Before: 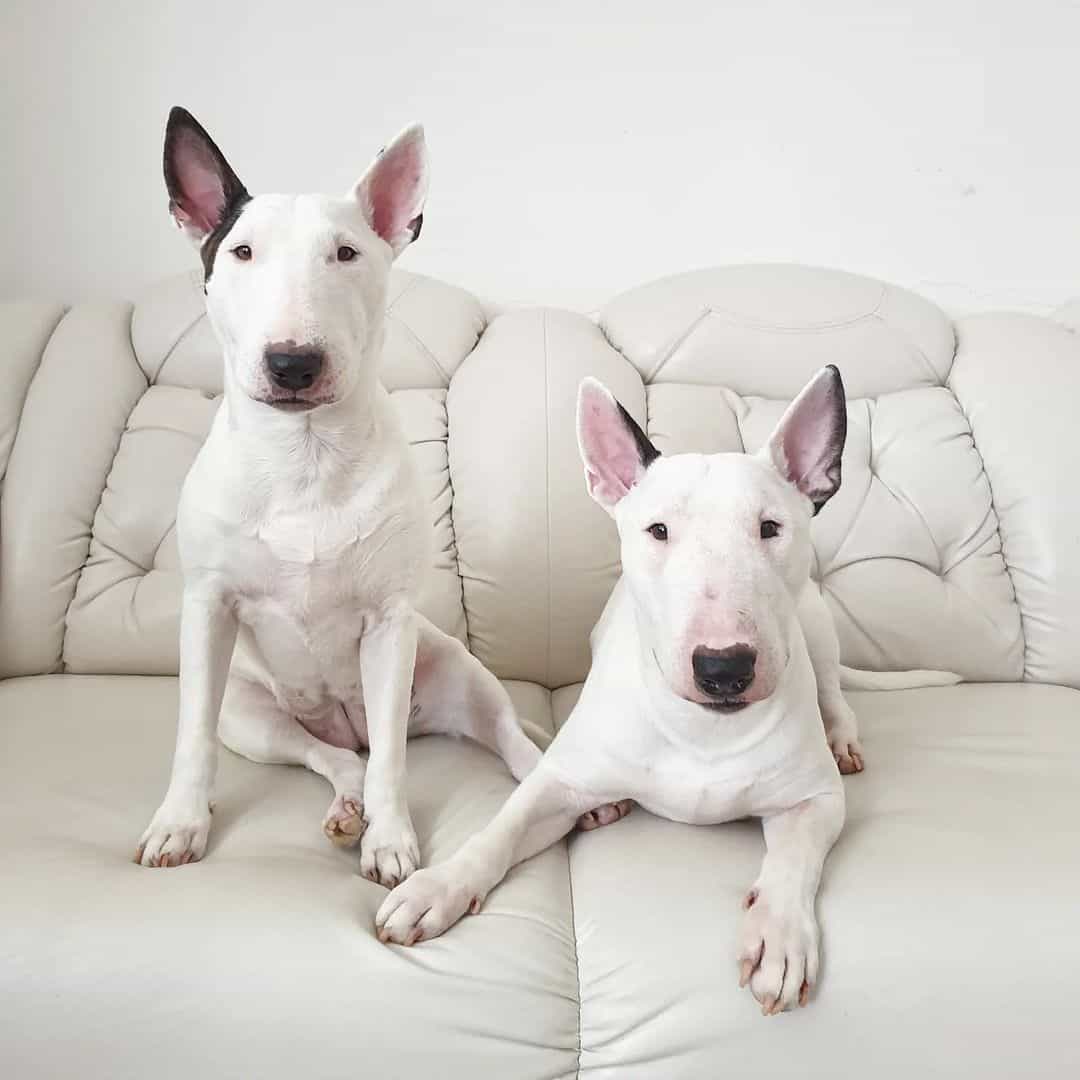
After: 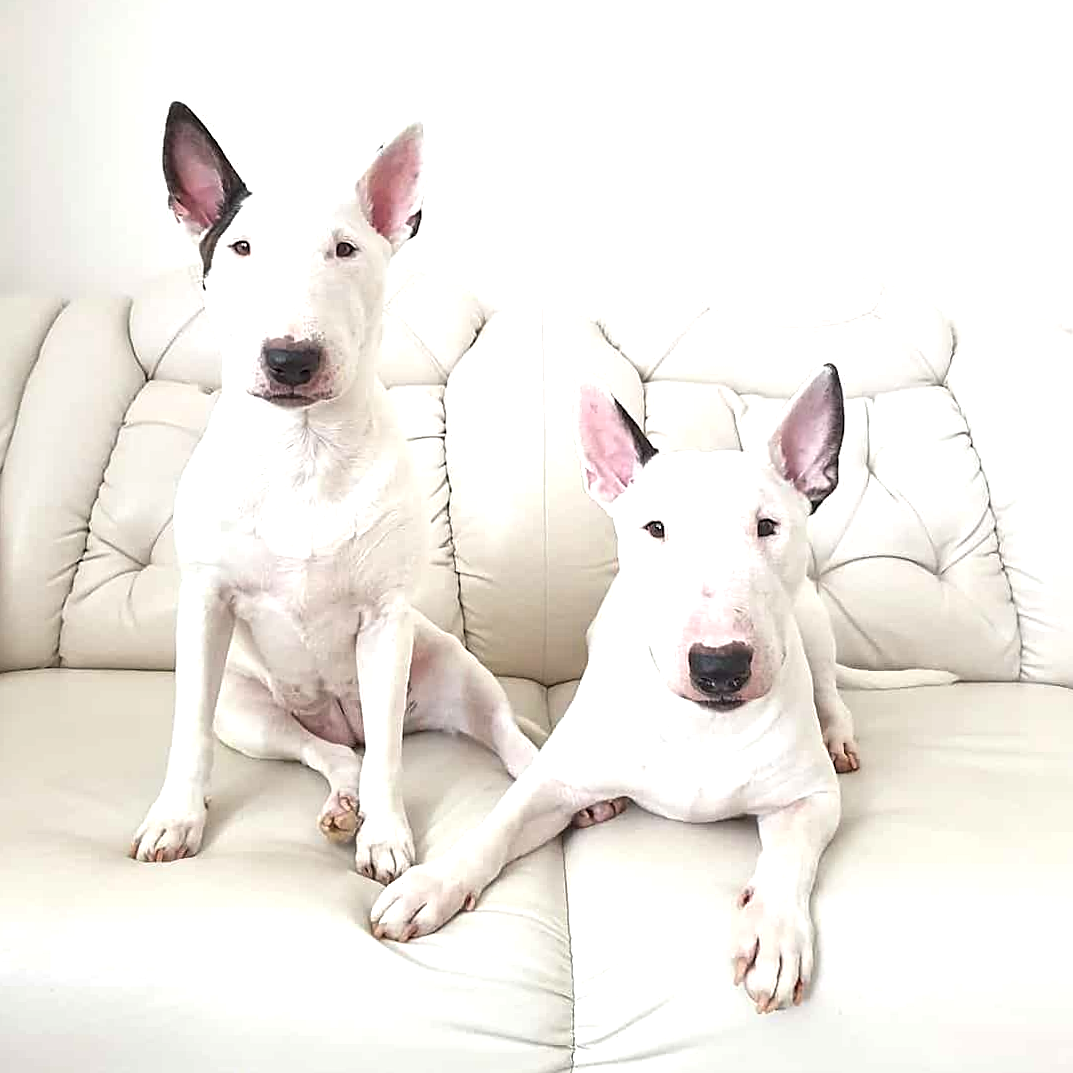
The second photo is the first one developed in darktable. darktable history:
sharpen: on, module defaults
crop and rotate: angle -0.328°
exposure: exposure 0.6 EV, compensate exposure bias true, compensate highlight preservation false
base curve: curves: ch0 [(0, 0) (0.303, 0.277) (1, 1)], preserve colors none
